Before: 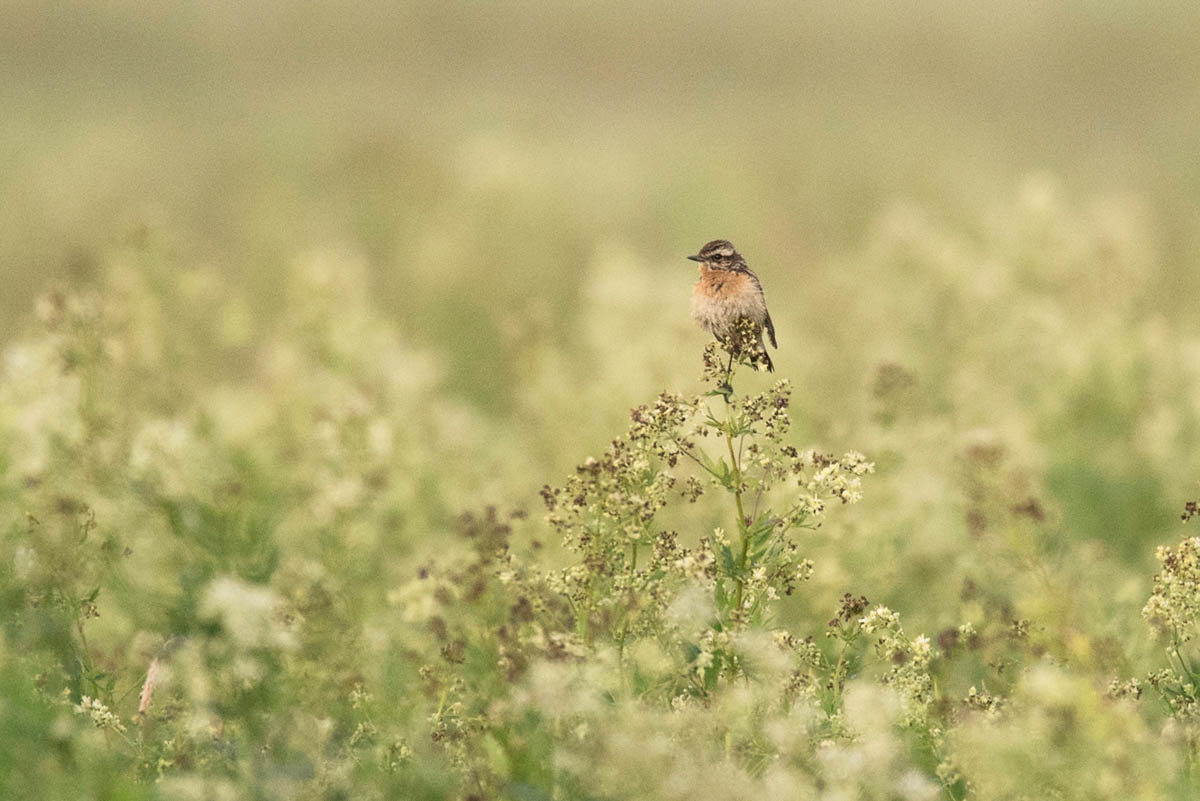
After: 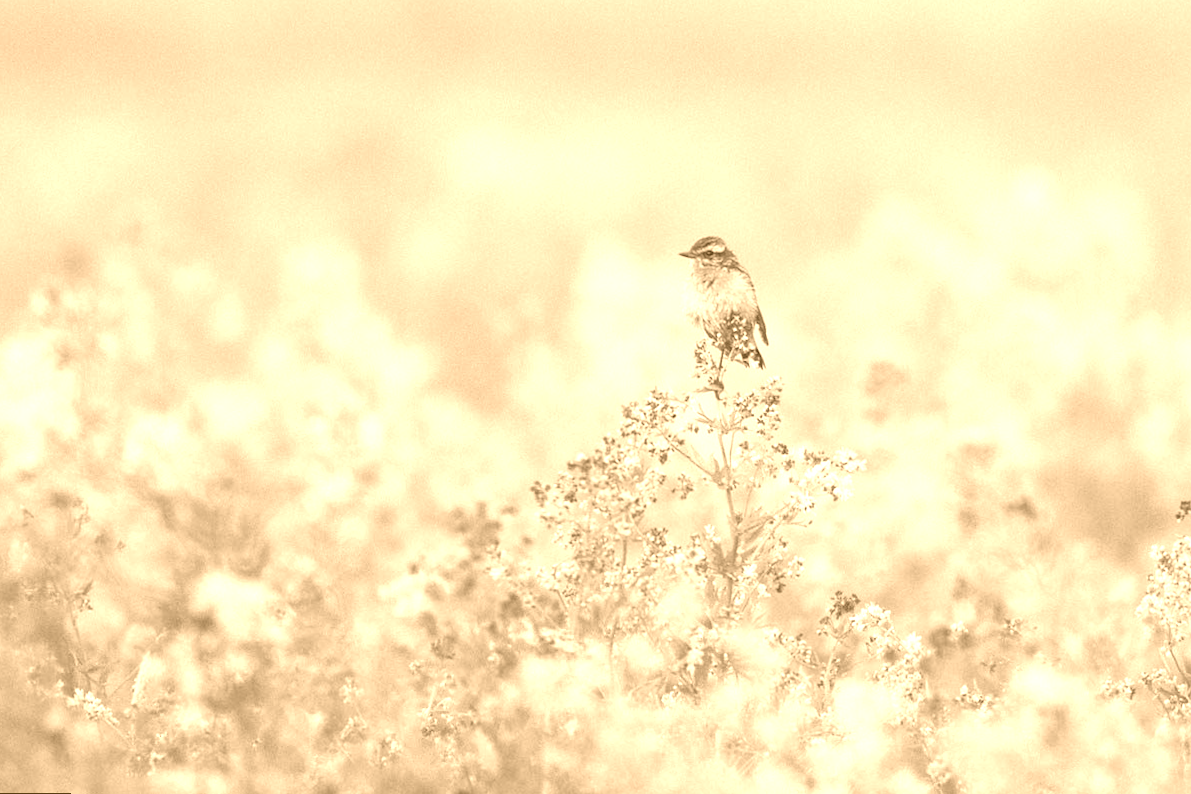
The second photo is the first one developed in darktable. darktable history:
rotate and perspective: rotation 0.192°, lens shift (horizontal) -0.015, crop left 0.005, crop right 0.996, crop top 0.006, crop bottom 0.99
colorize: hue 28.8°, source mix 100%
